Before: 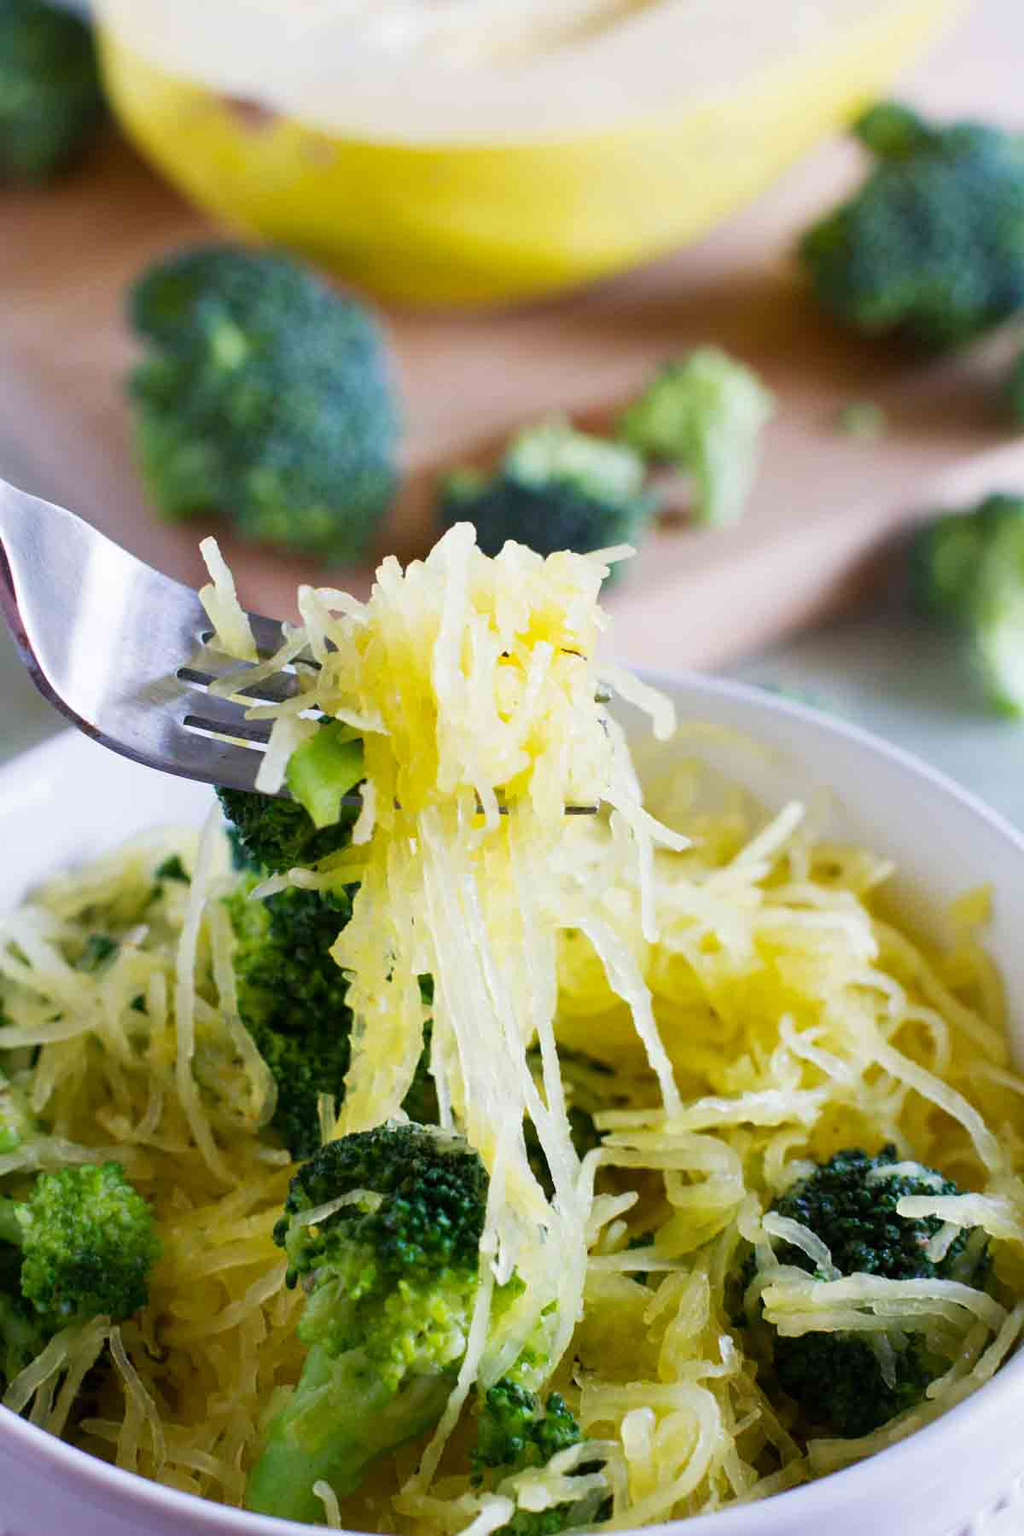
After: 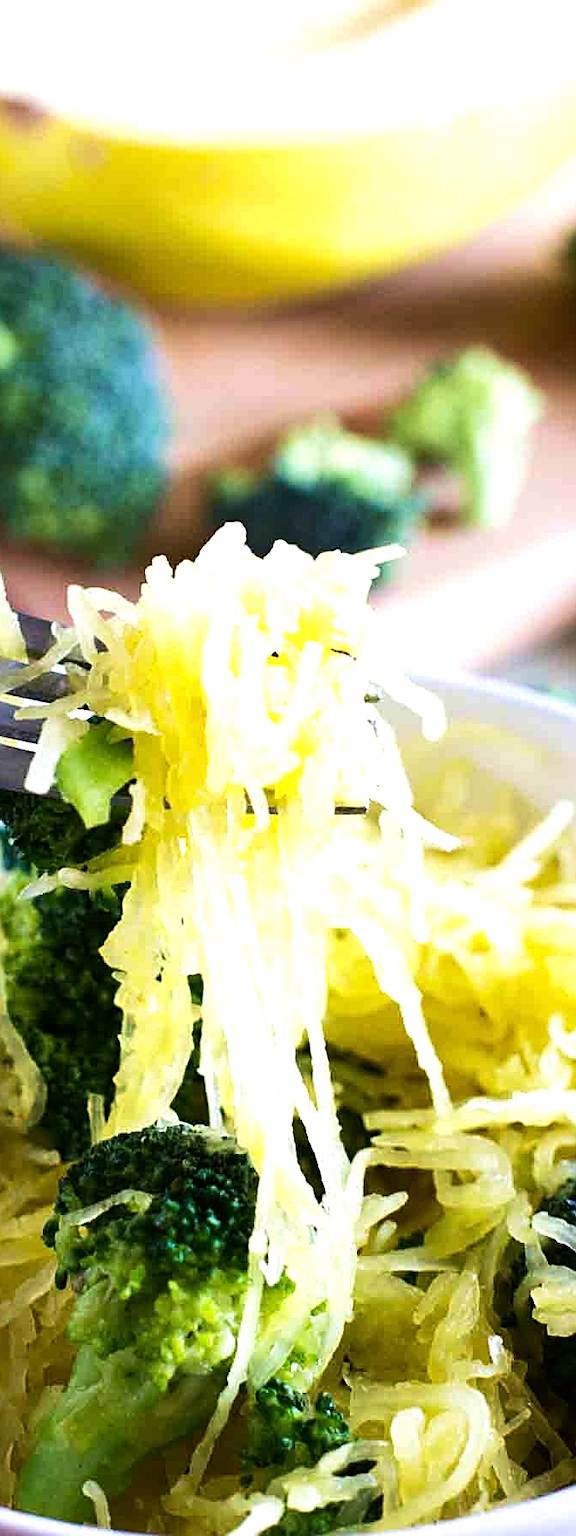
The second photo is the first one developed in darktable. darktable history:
velvia: strength 30%
white balance: emerald 1
sharpen: on, module defaults
crop and rotate: left 22.516%, right 21.234%
tone equalizer: -8 EV -0.75 EV, -7 EV -0.7 EV, -6 EV -0.6 EV, -5 EV -0.4 EV, -3 EV 0.4 EV, -2 EV 0.6 EV, -1 EV 0.7 EV, +0 EV 0.75 EV, edges refinement/feathering 500, mask exposure compensation -1.57 EV, preserve details no
